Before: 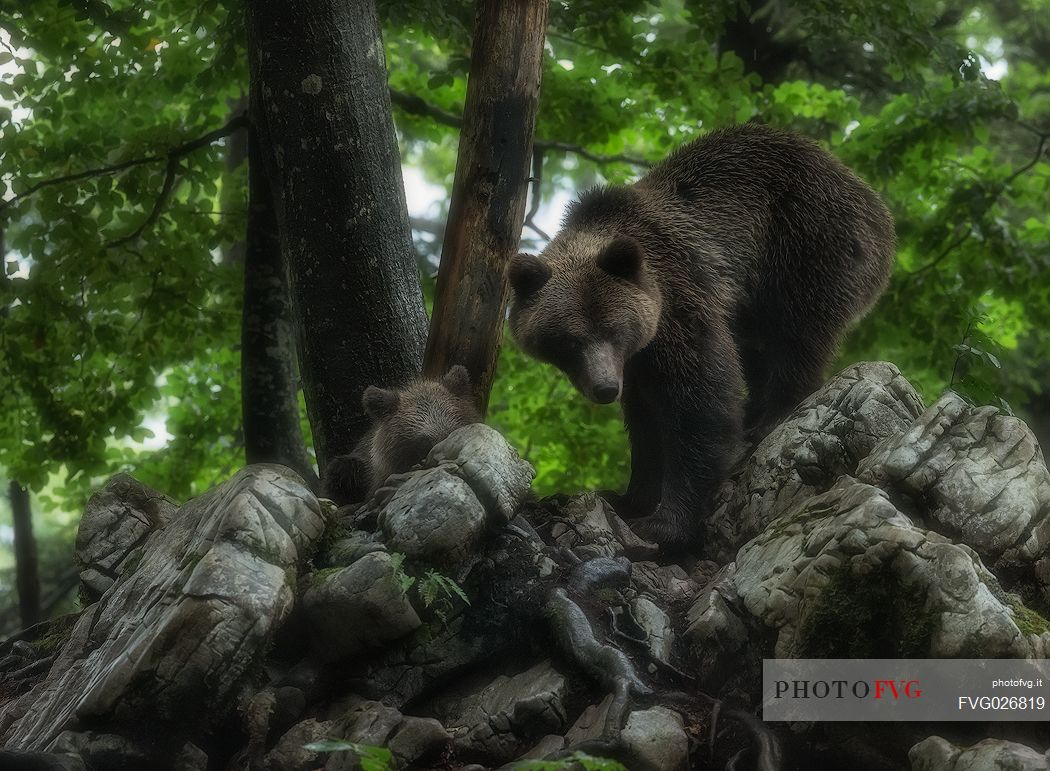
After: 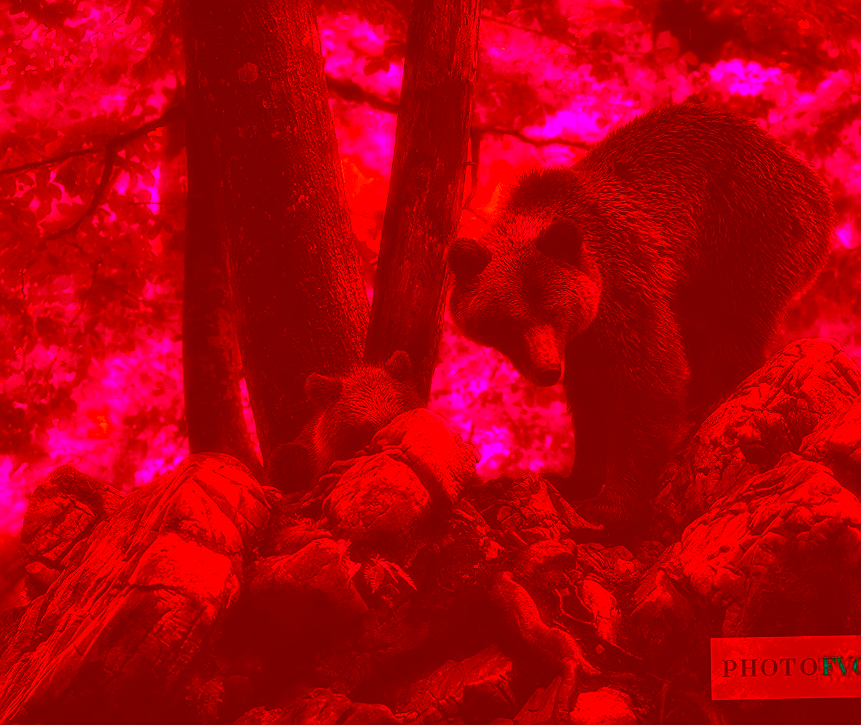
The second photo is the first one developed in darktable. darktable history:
crop and rotate: angle 1.15°, left 4.339%, top 0.801%, right 11.35%, bottom 2.493%
tone curve: curves: ch0 [(0, 0.014) (0.036, 0.047) (0.15, 0.156) (0.27, 0.258) (0.511, 0.506) (0.761, 0.741) (1, 0.919)]; ch1 [(0, 0) (0.179, 0.173) (0.322, 0.32) (0.429, 0.431) (0.502, 0.5) (0.519, 0.522) (0.562, 0.575) (0.631, 0.65) (0.72, 0.692) (1, 1)]; ch2 [(0, 0) (0.29, 0.295) (0.404, 0.436) (0.497, 0.498) (0.533, 0.556) (0.599, 0.607) (0.696, 0.707) (1, 1)], preserve colors none
sharpen: on, module defaults
local contrast: on, module defaults
contrast brightness saturation: contrast 0.2, brightness -0.114, saturation 0.099
color correction: highlights a* -39.25, highlights b* -39.84, shadows a* -39.97, shadows b* -39.65, saturation -2.97
